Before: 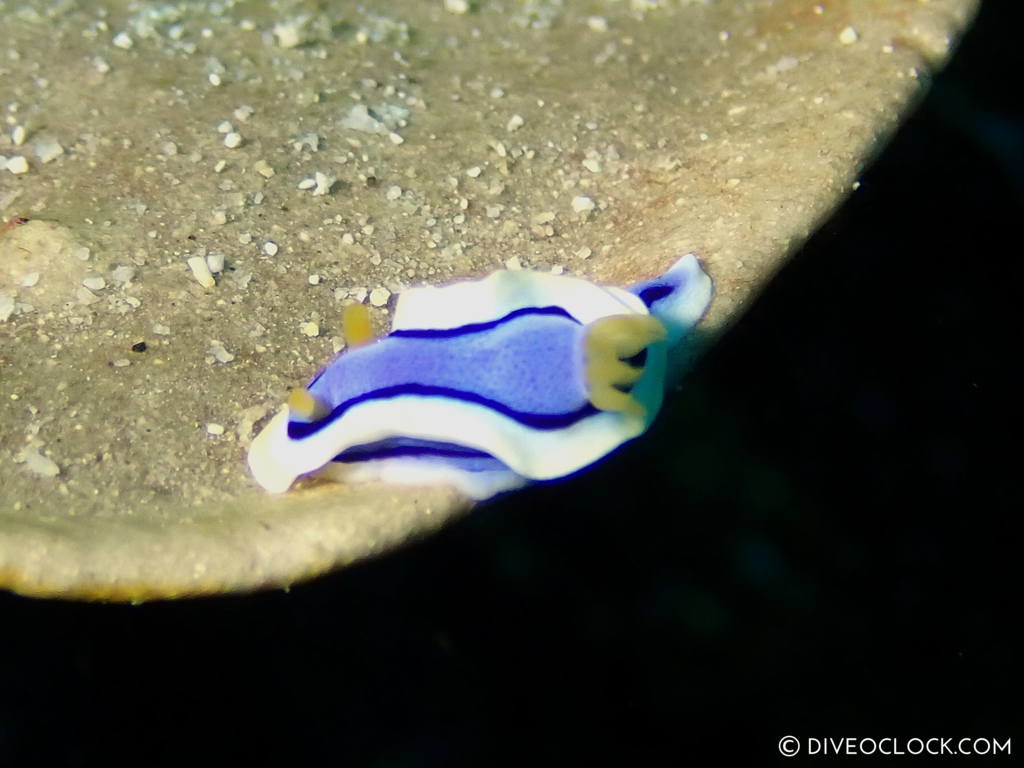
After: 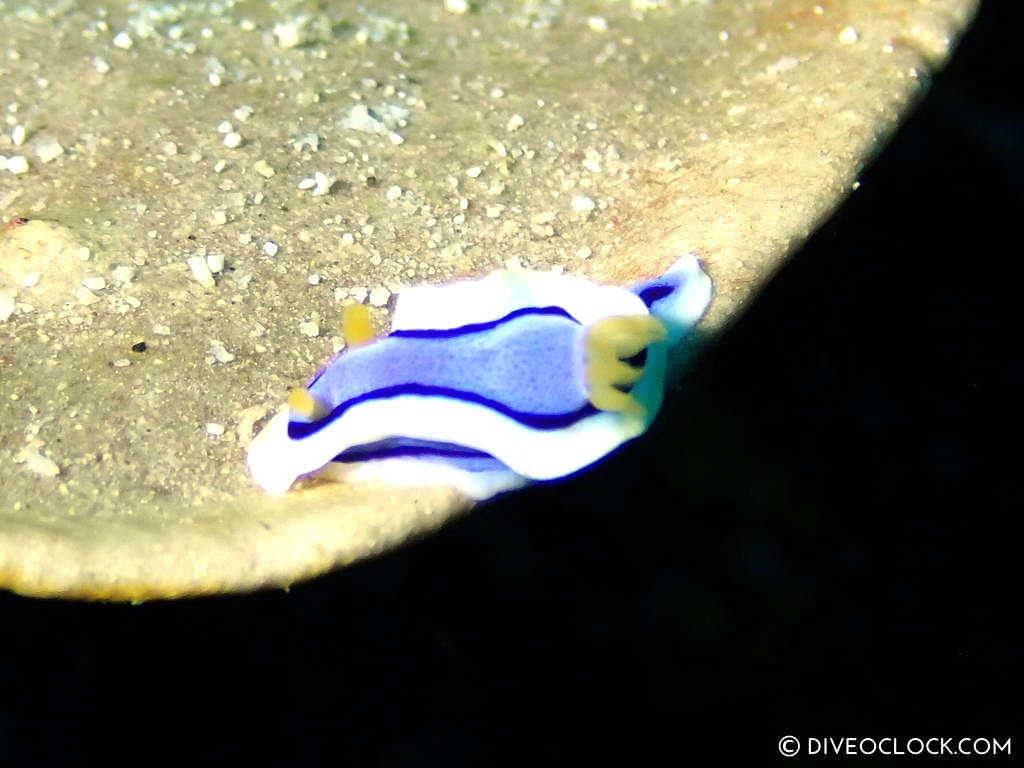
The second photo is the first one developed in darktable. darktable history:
tone equalizer: -8 EV -0.775 EV, -7 EV -0.67 EV, -6 EV -0.576 EV, -5 EV -0.385 EV, -3 EV 0.384 EV, -2 EV 0.6 EV, -1 EV 0.679 EV, +0 EV 0.73 EV
